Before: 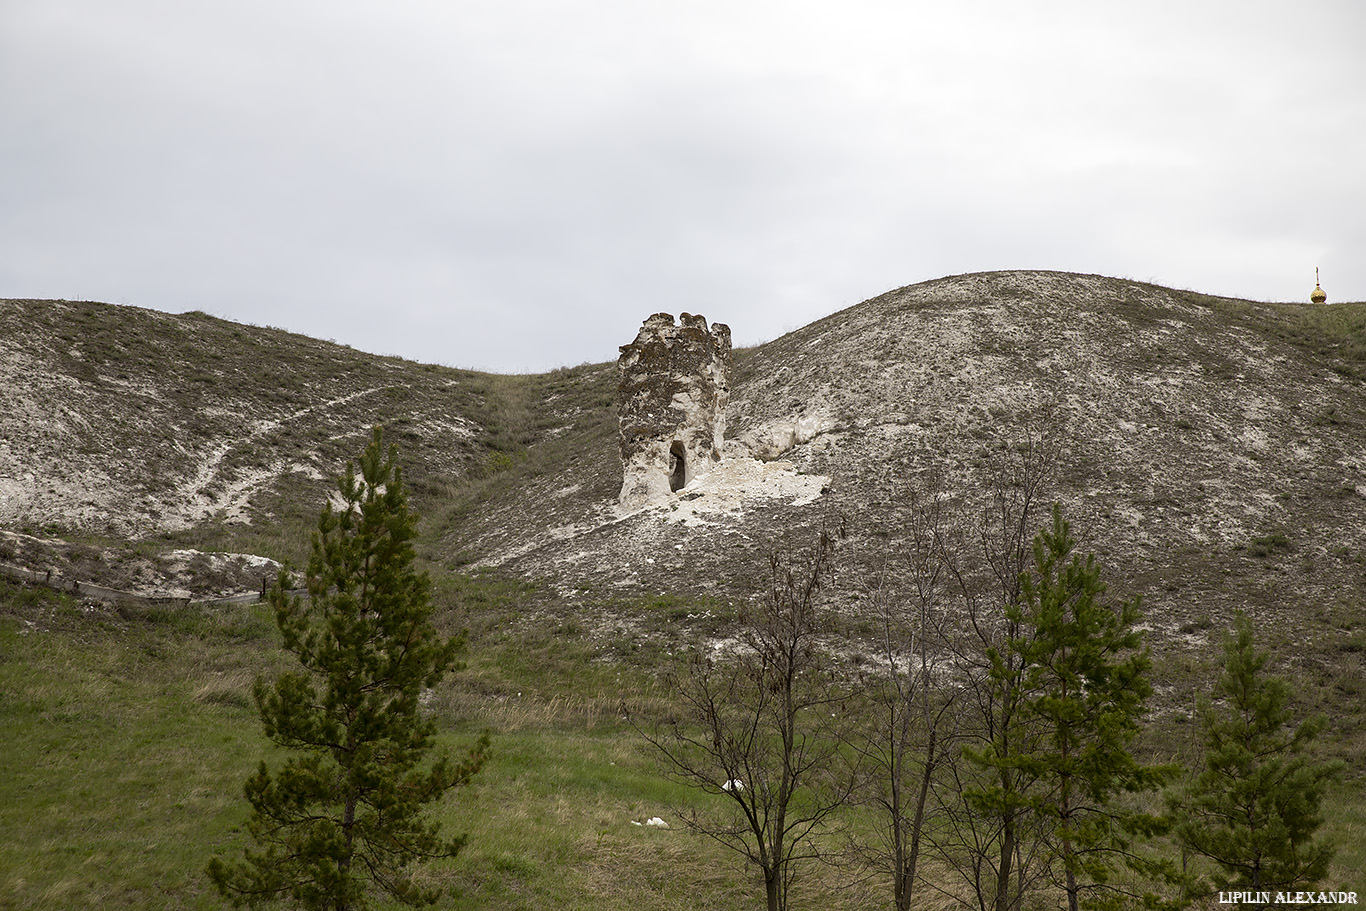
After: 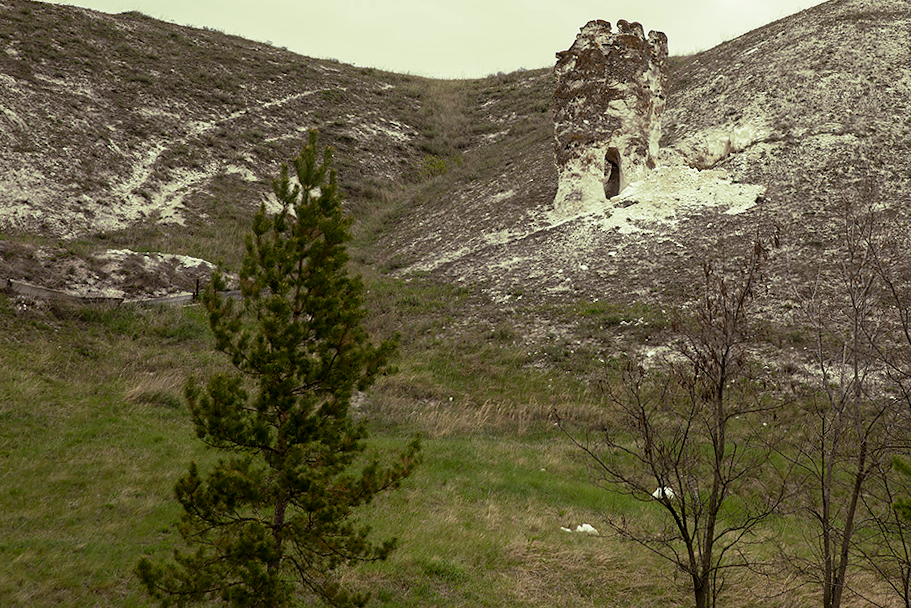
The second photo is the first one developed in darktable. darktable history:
split-toning: shadows › hue 290.82°, shadows › saturation 0.34, highlights › saturation 0.38, balance 0, compress 50%
tone equalizer: on, module defaults
crop and rotate: angle -0.82°, left 3.85%, top 31.828%, right 27.992%
